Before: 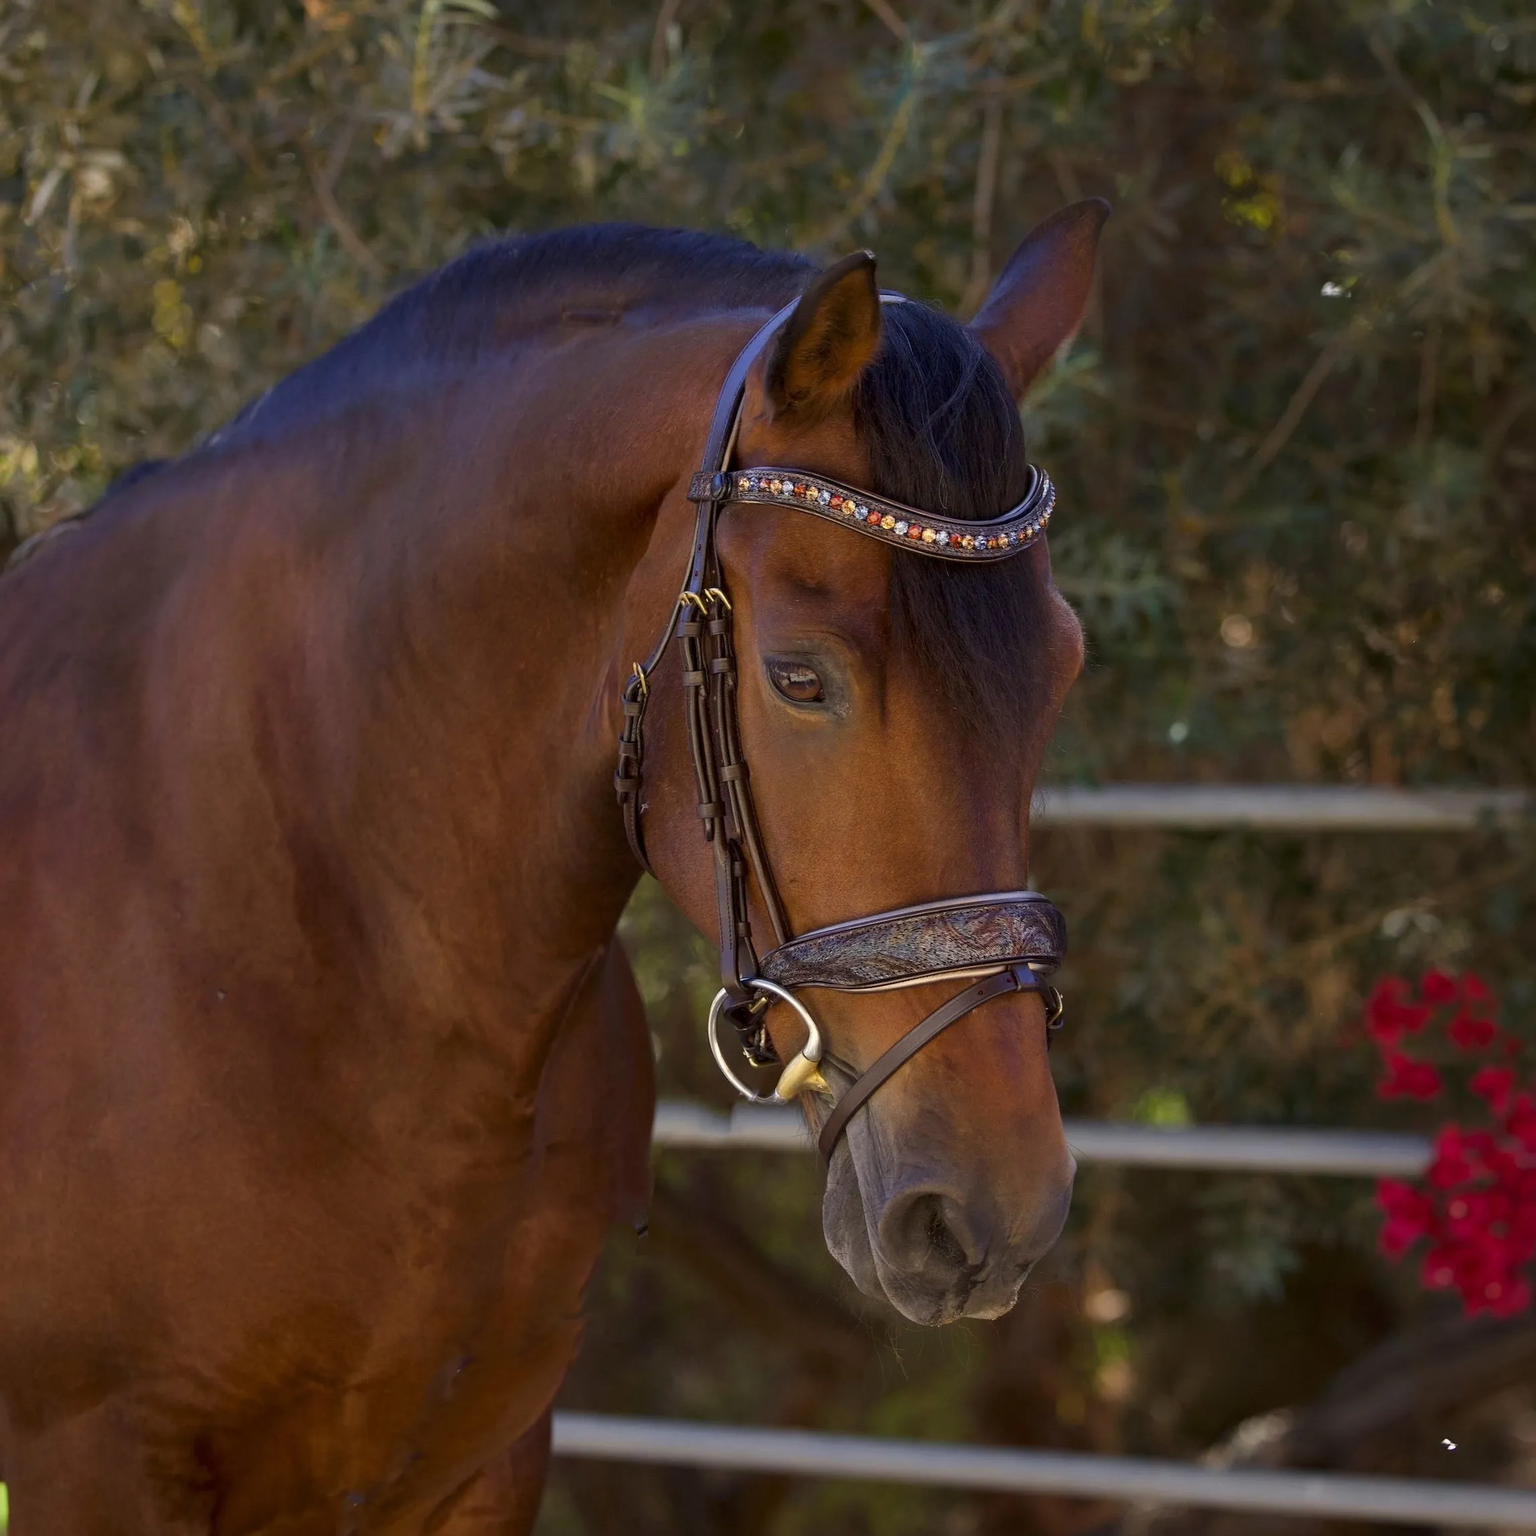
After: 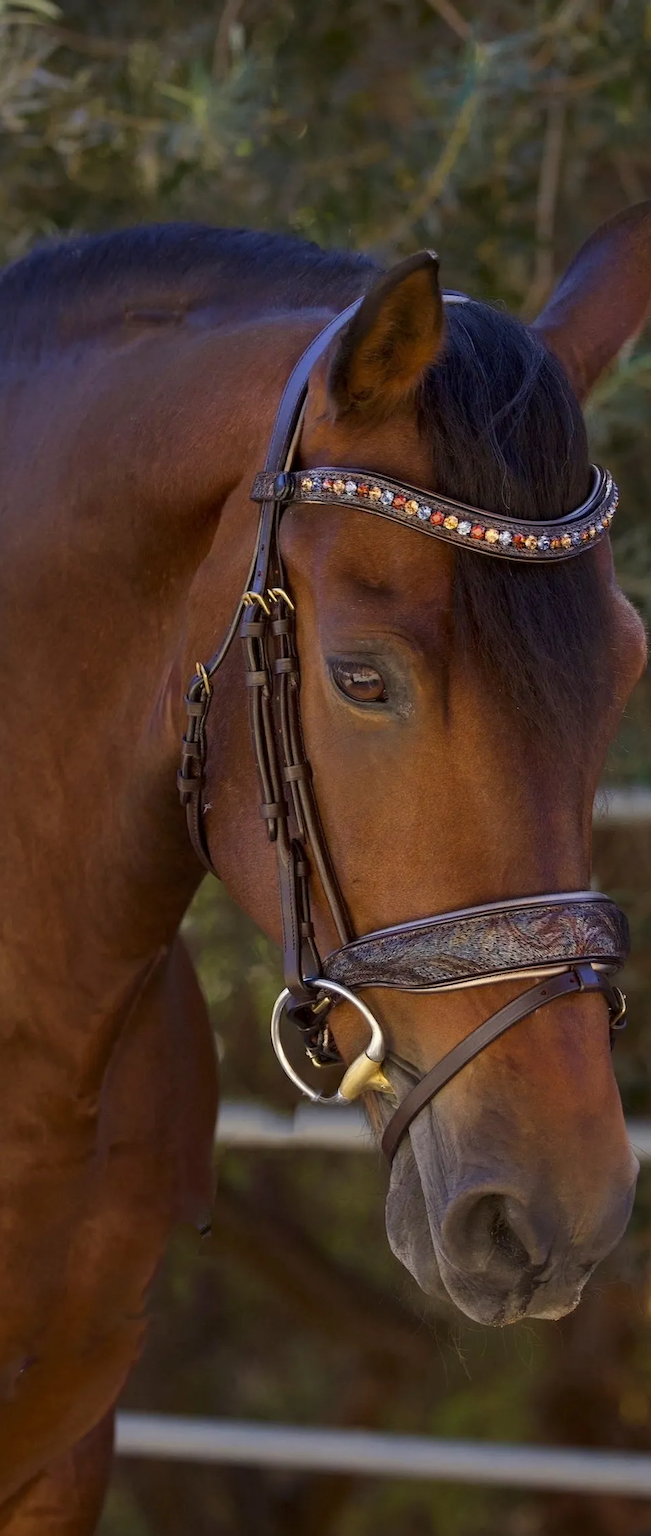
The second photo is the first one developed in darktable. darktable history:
crop: left 28.5%, right 29.104%
